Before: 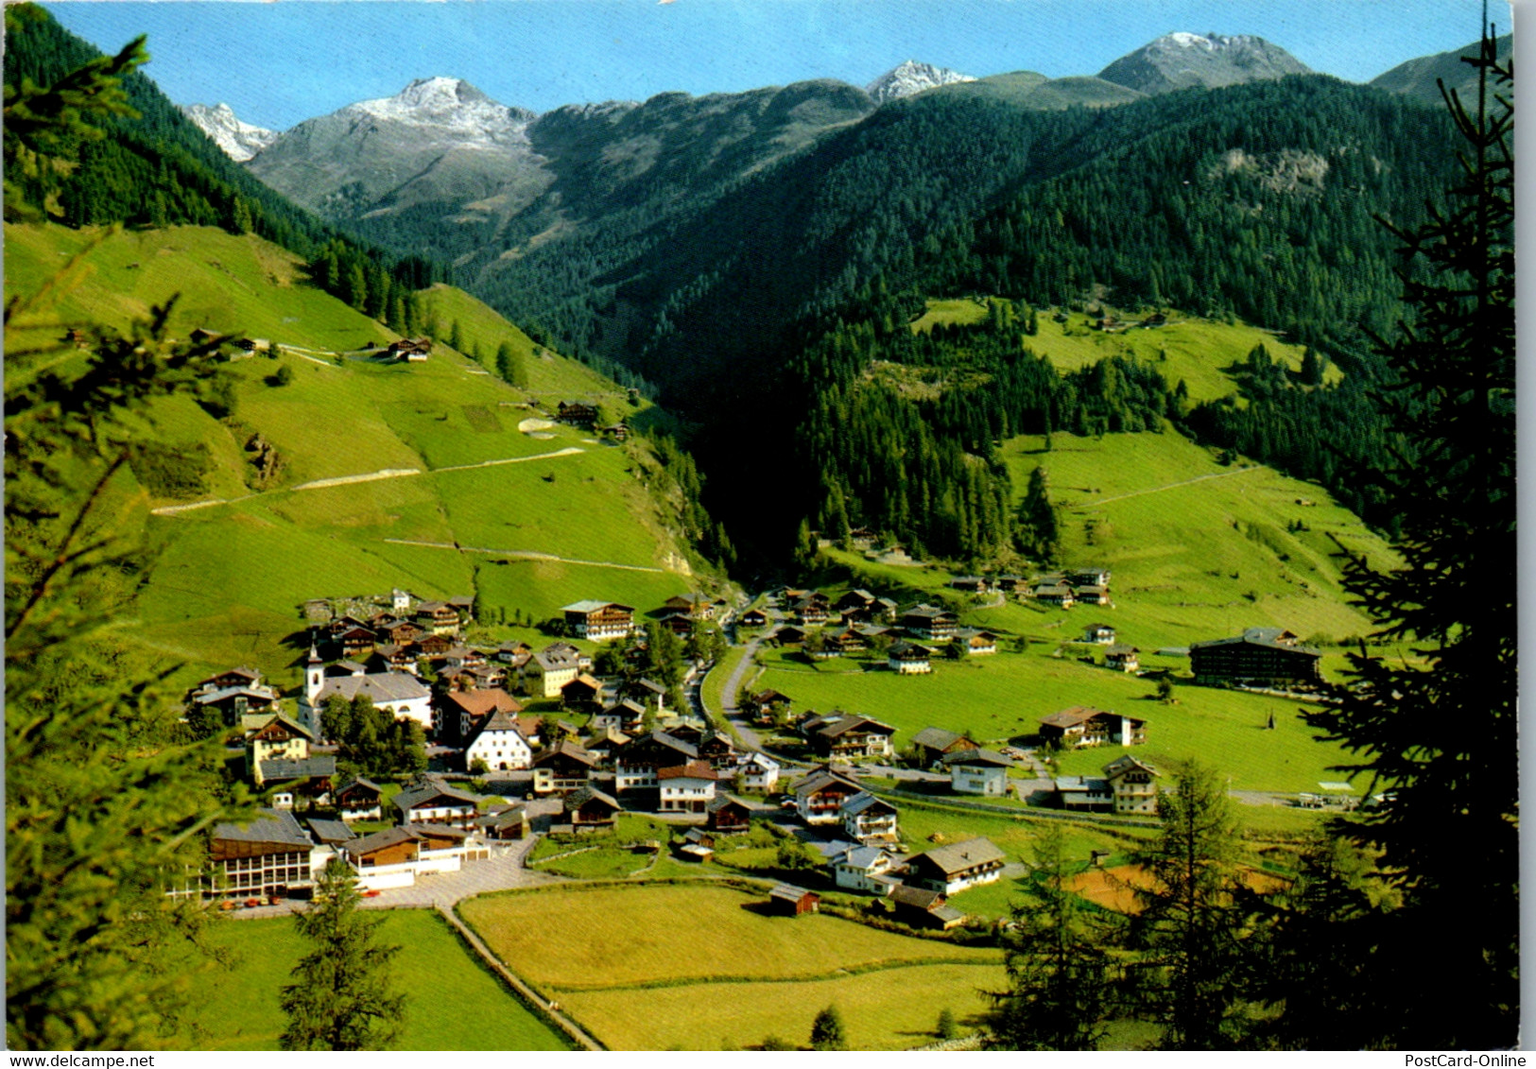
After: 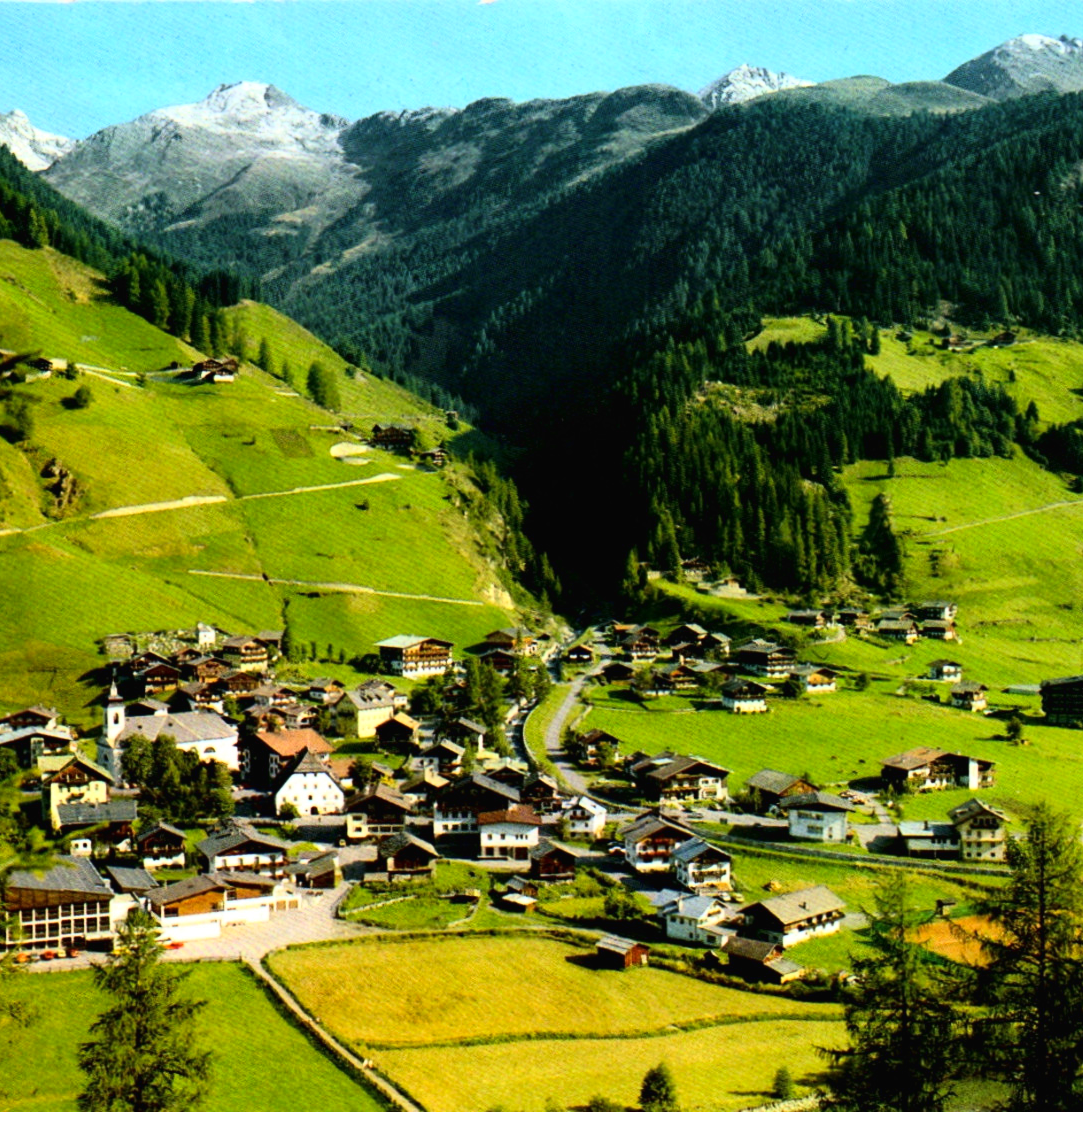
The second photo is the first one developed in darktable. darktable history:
tone curve: curves: ch0 [(0, 0.013) (0.198, 0.175) (0.512, 0.582) (0.625, 0.754) (0.81, 0.934) (1, 1)], color space Lab, linked channels, preserve colors none
crop and rotate: left 13.416%, right 19.882%
